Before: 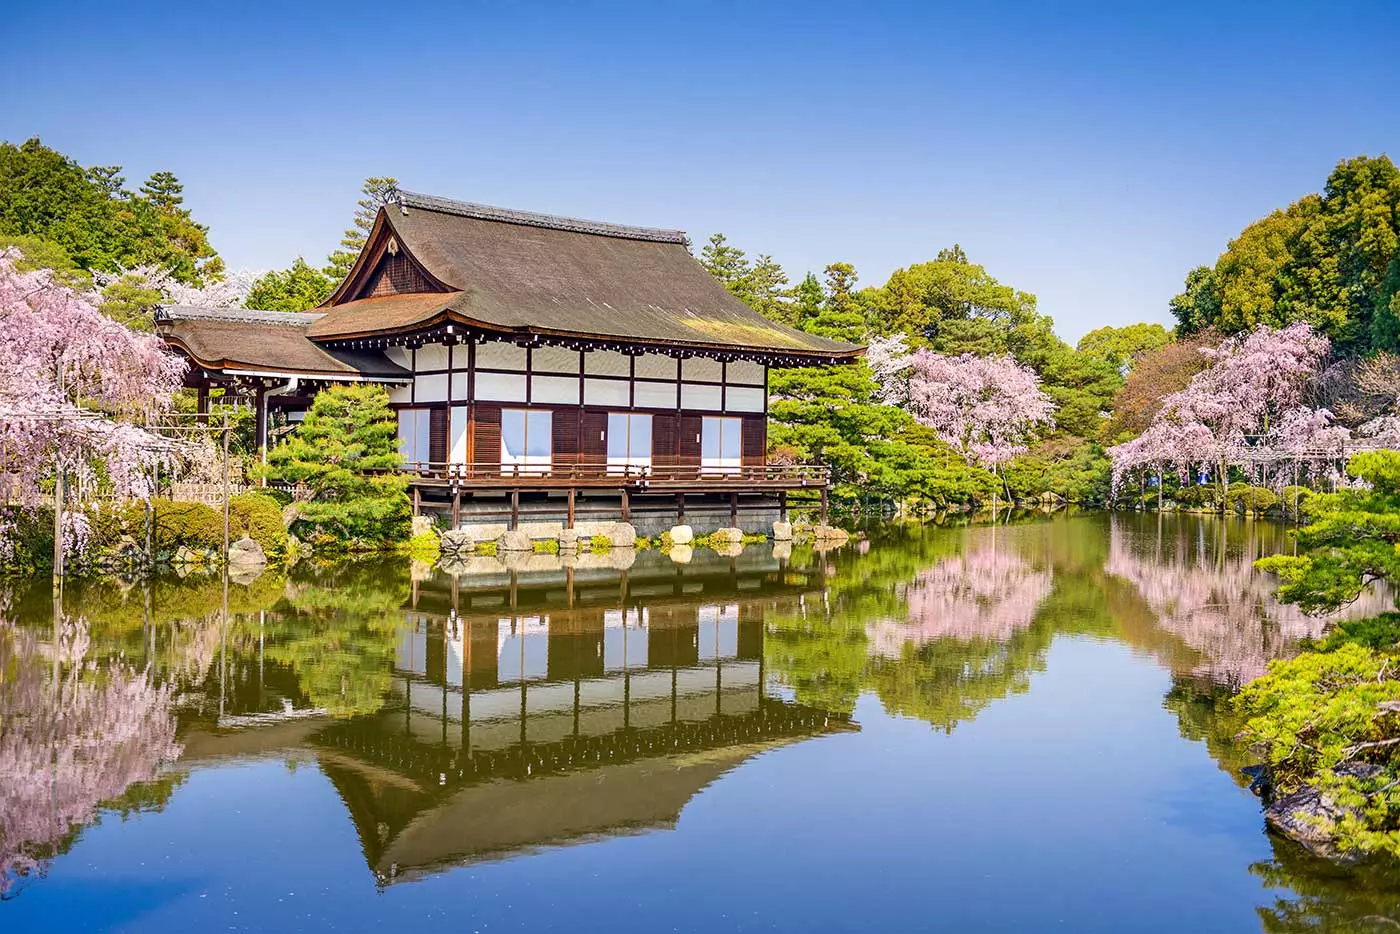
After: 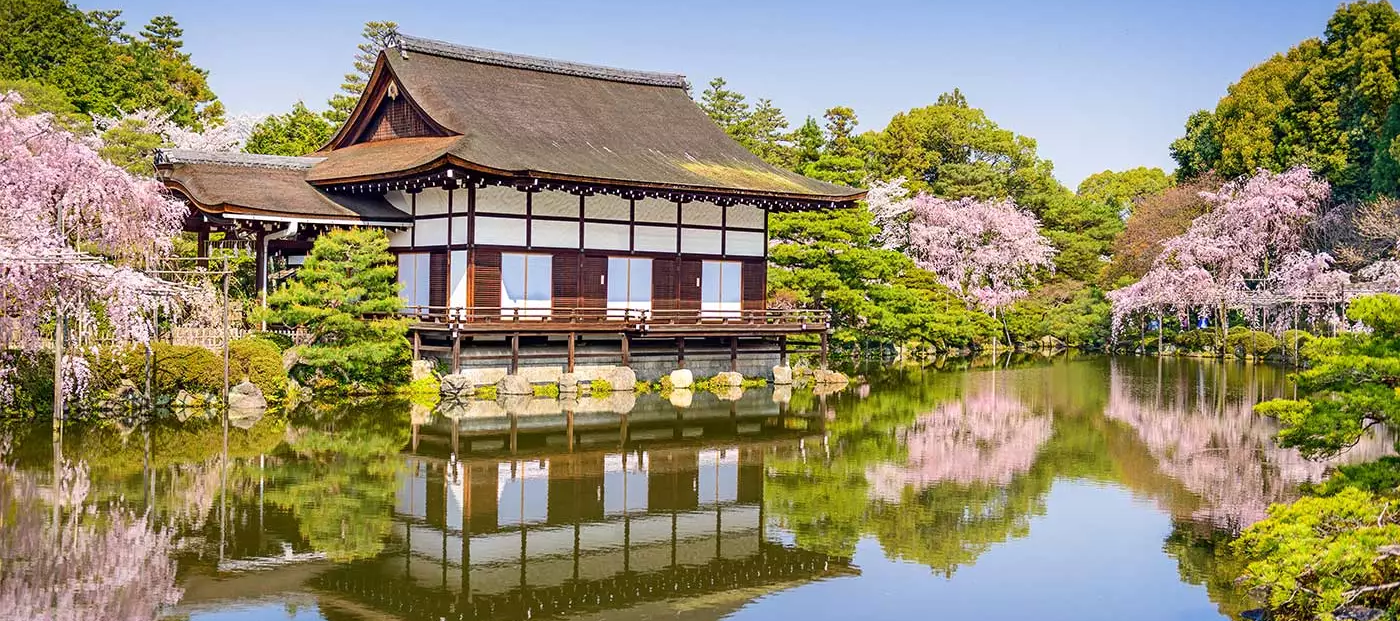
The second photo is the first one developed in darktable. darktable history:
crop: top 16.727%, bottom 16.727%
tone equalizer: on, module defaults
